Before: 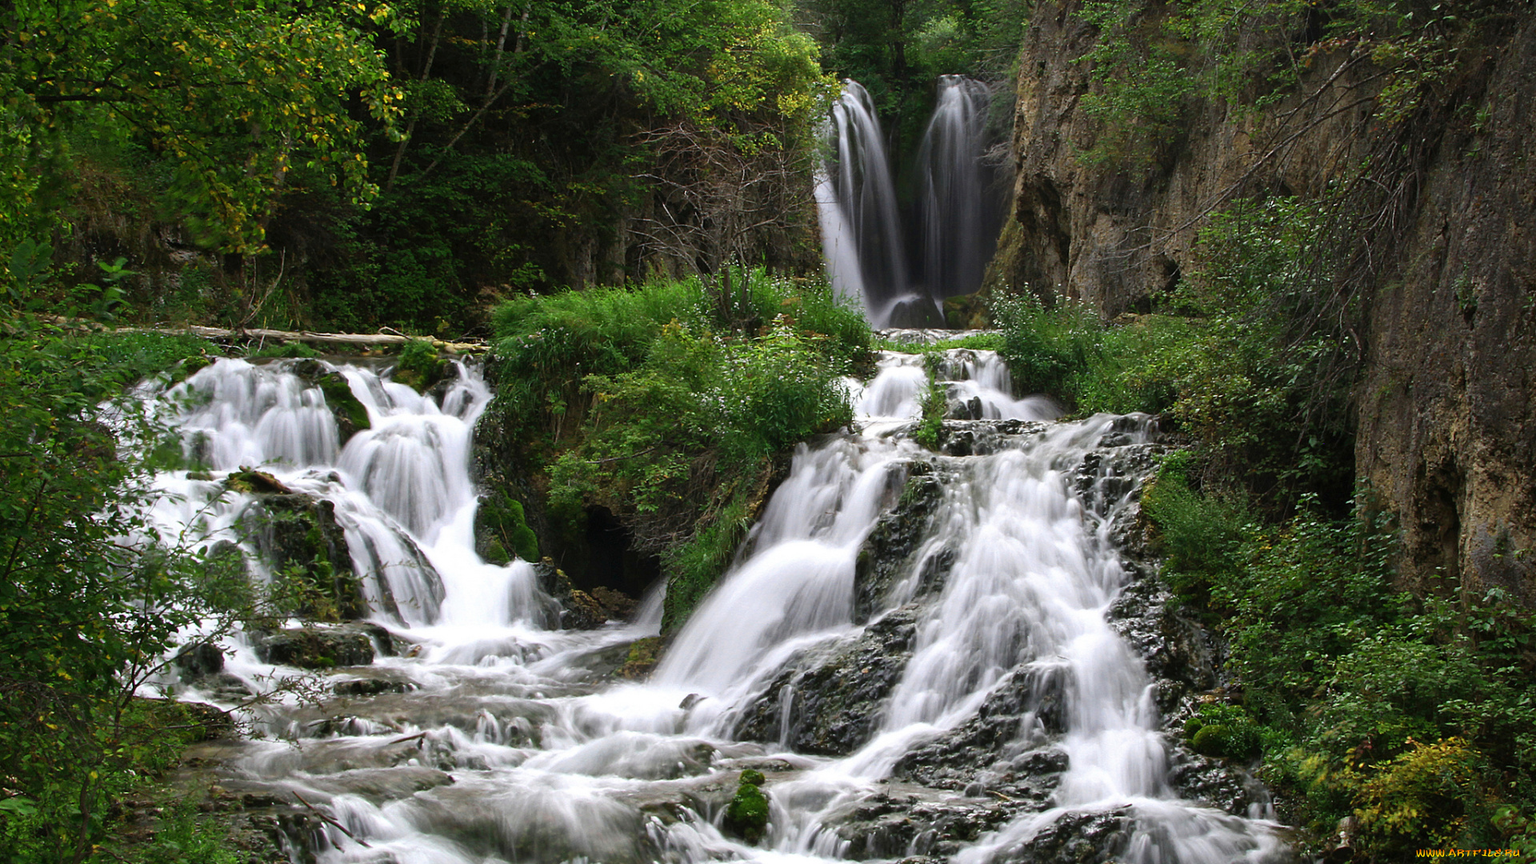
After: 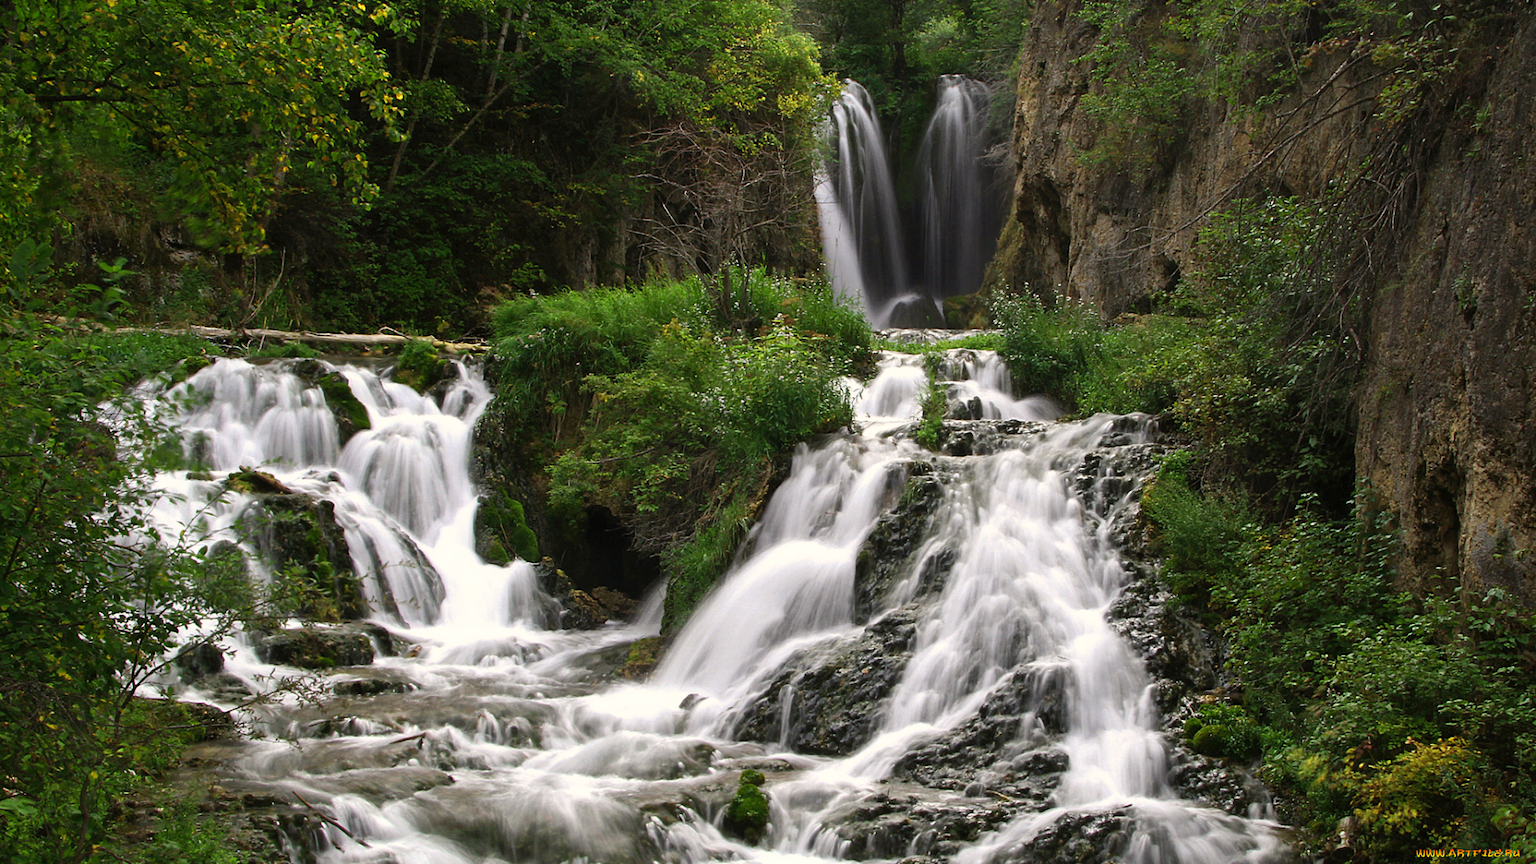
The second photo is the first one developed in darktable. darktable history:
color calibration: gray › normalize channels true, x 0.336, y 0.35, temperature 5397.92 K, gamut compression 0.012
